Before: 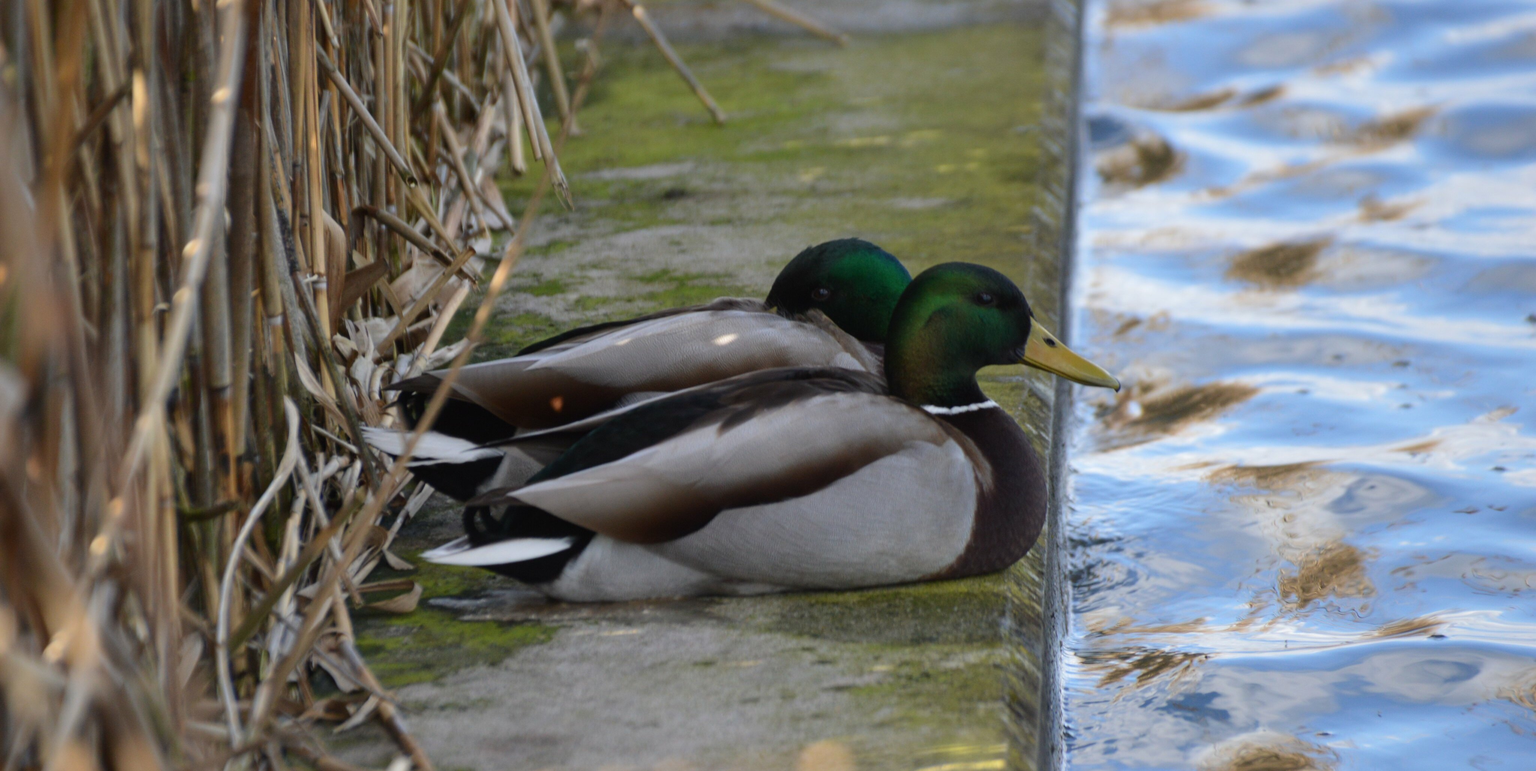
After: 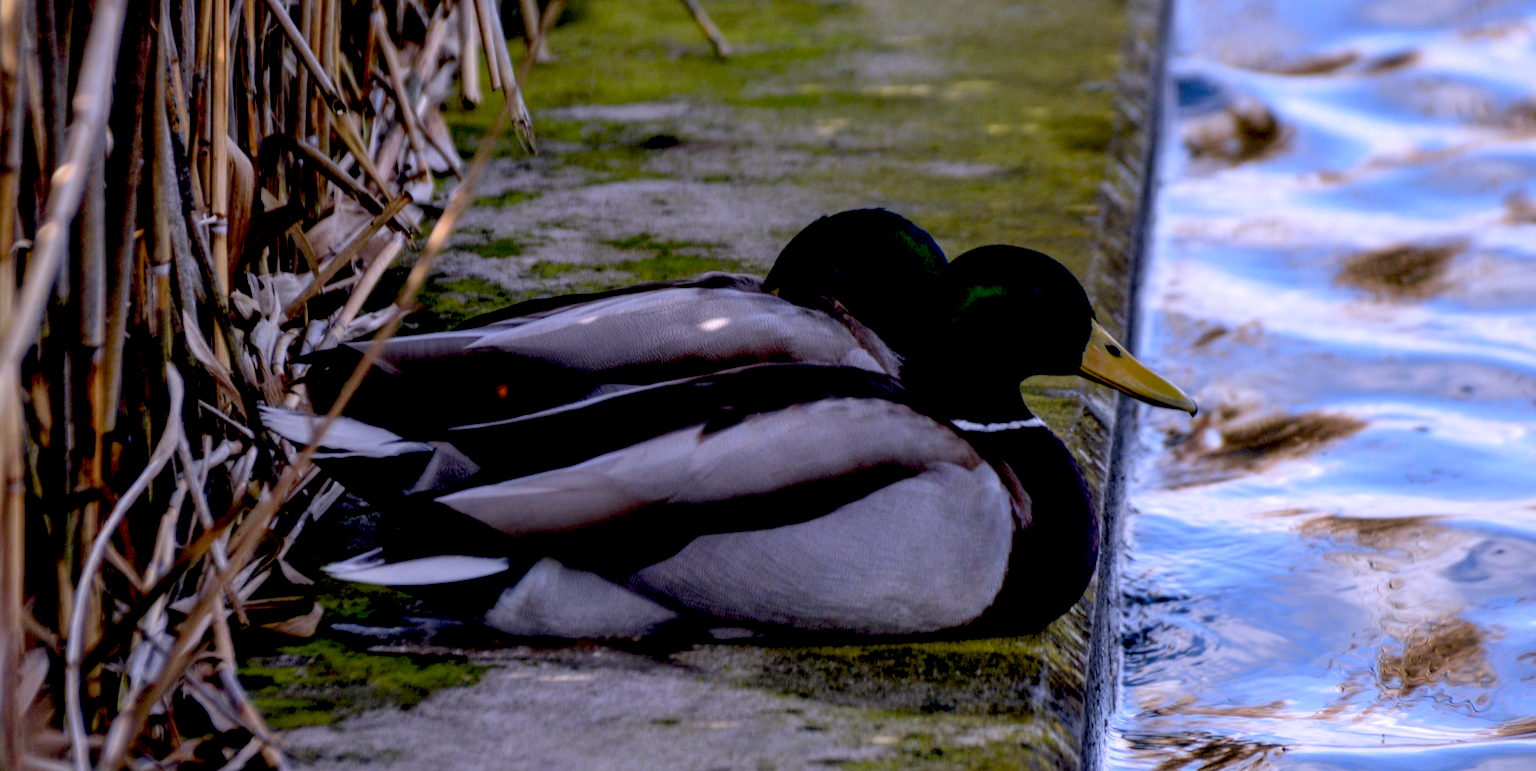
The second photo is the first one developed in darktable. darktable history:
color correction: highlights a* -0.182, highlights b* -0.124
crop and rotate: angle -3.27°, left 5.211%, top 5.211%, right 4.607%, bottom 4.607%
exposure: black level correction 0.056, compensate highlight preservation false
local contrast: on, module defaults
white balance: red 1.042, blue 1.17
